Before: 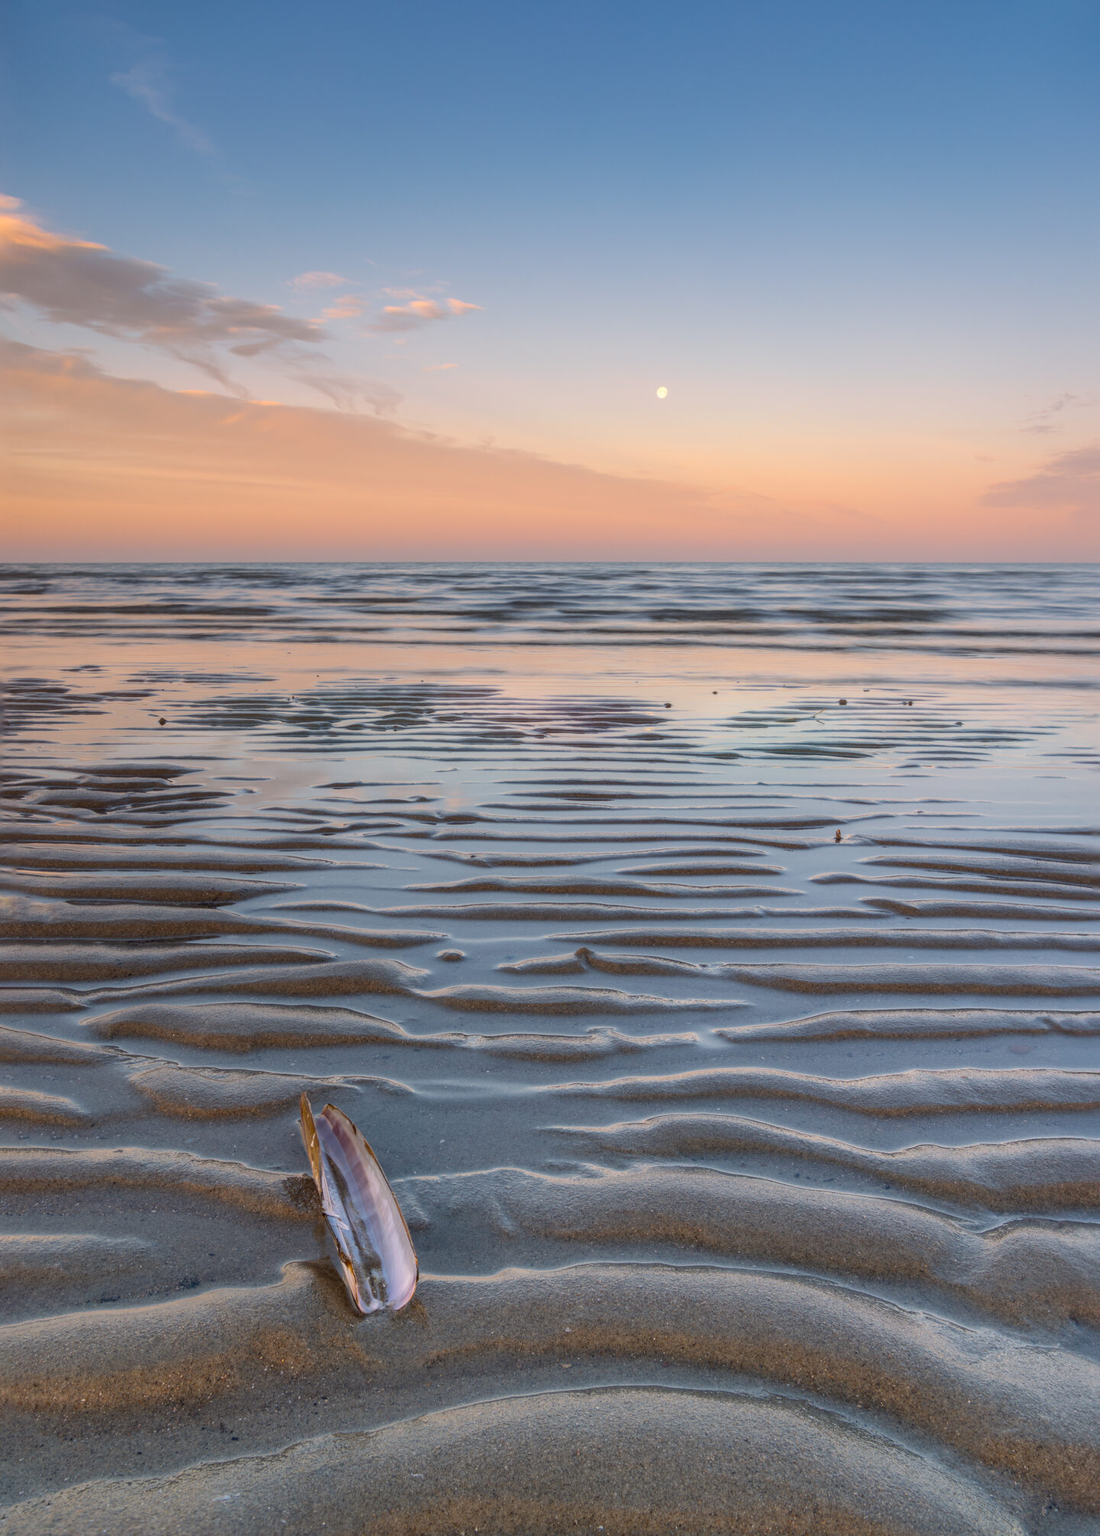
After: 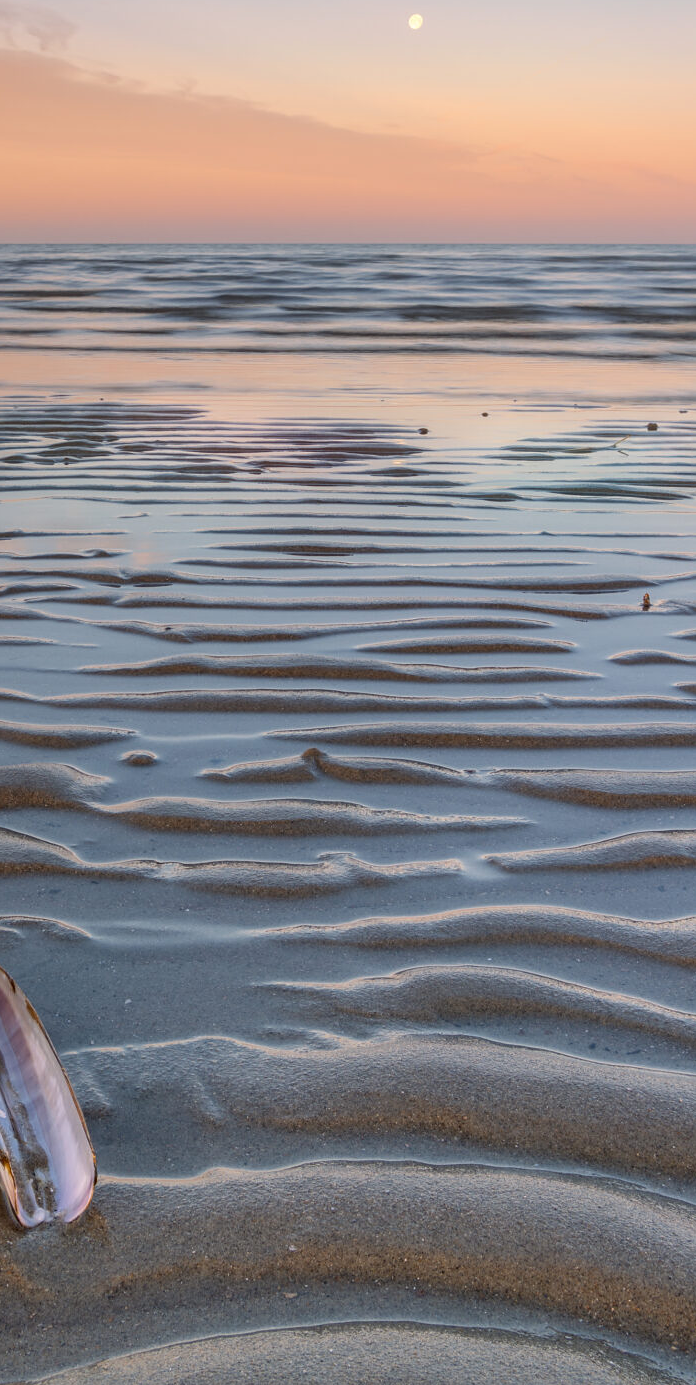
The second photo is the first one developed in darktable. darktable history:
sharpen: amount 0.217
crop: left 31.373%, top 24.521%, right 20.281%, bottom 6.573%
